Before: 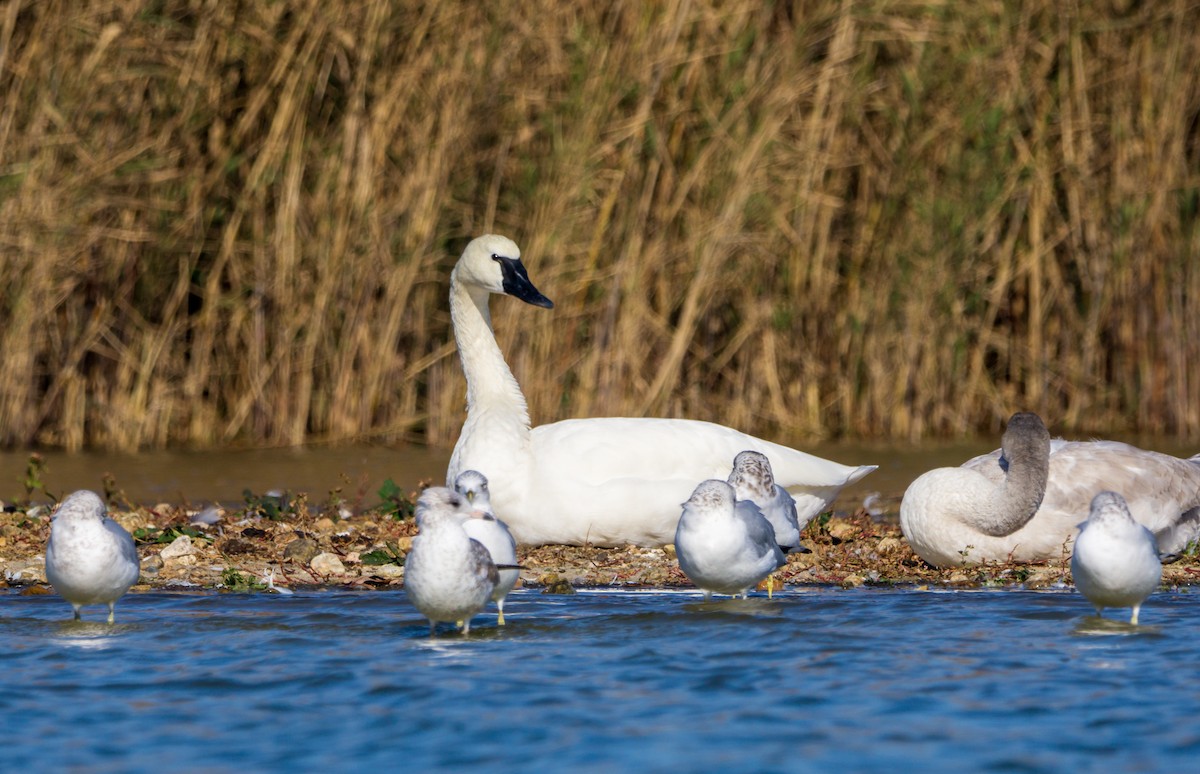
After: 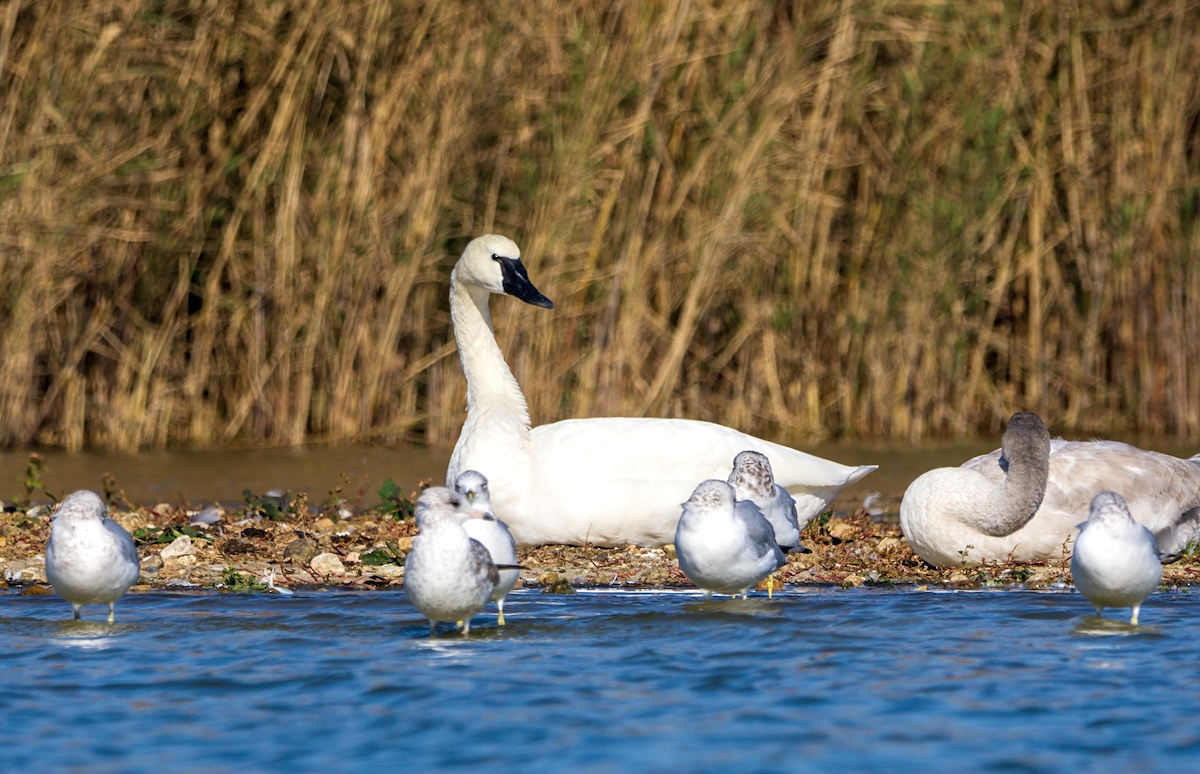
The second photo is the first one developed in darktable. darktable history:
exposure: exposure 0.194 EV, compensate exposure bias true, compensate highlight preservation false
sharpen: amount 0.203
